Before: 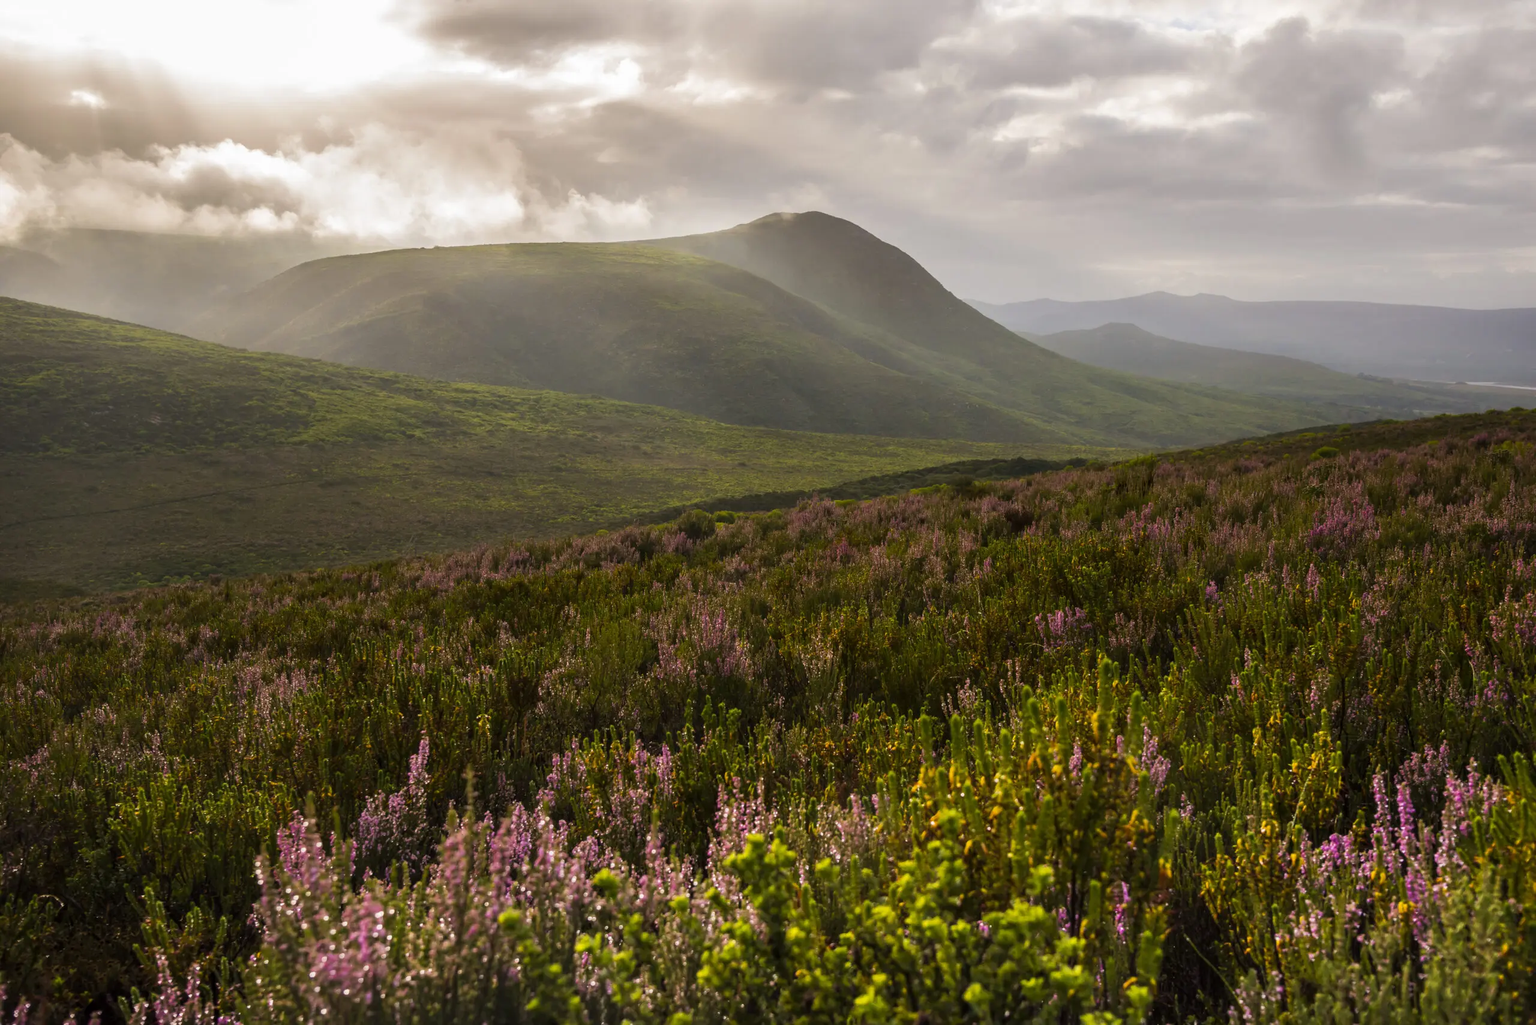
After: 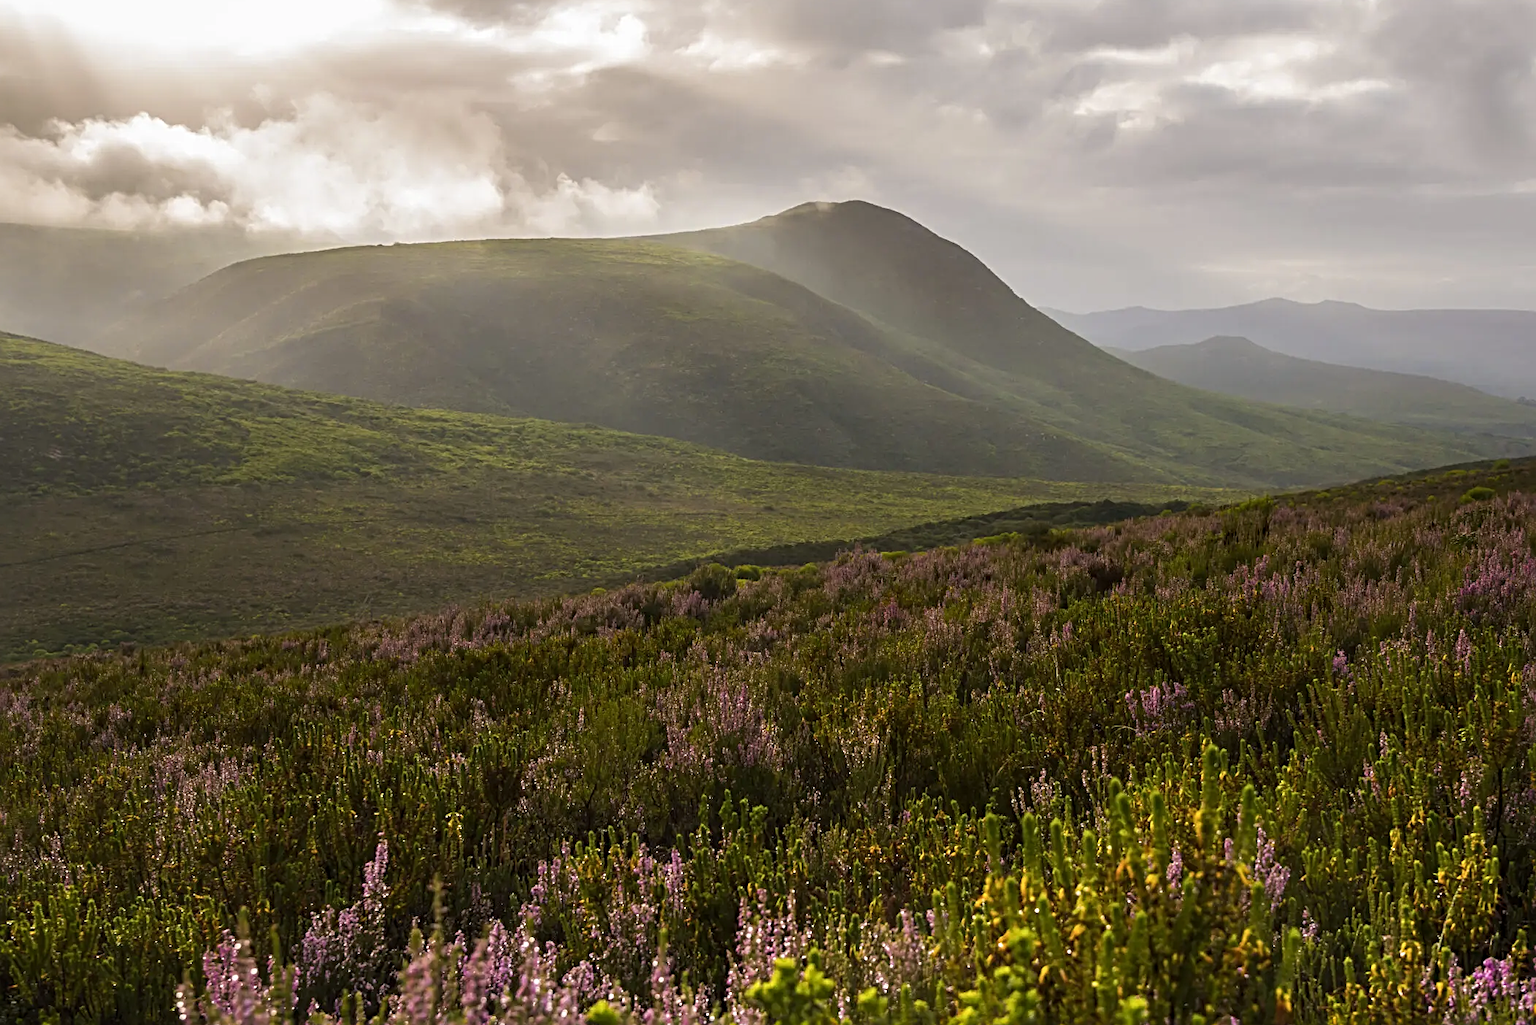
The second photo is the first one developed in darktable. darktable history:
sharpen: radius 4
crop and rotate: left 7.196%, top 4.574%, right 10.605%, bottom 13.178%
color zones: curves: ch1 [(0.077, 0.436) (0.25, 0.5) (0.75, 0.5)]
